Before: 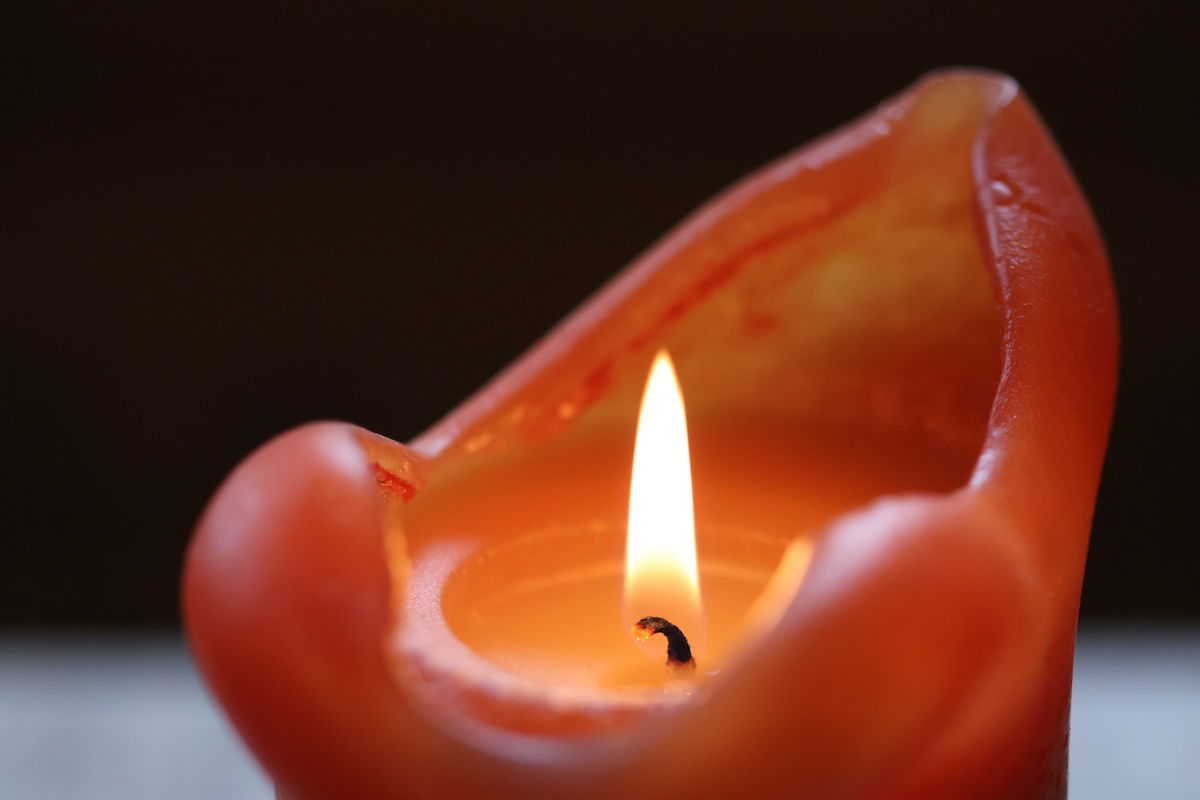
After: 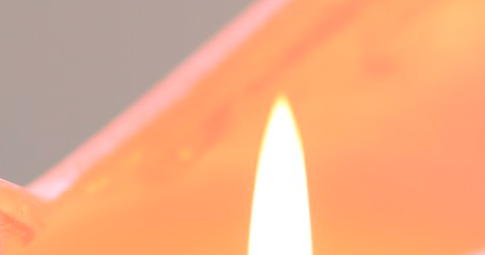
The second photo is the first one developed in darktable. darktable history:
crop: left 31.751%, top 32.172%, right 27.8%, bottom 35.83%
bloom: size 70%, threshold 25%, strength 70%
